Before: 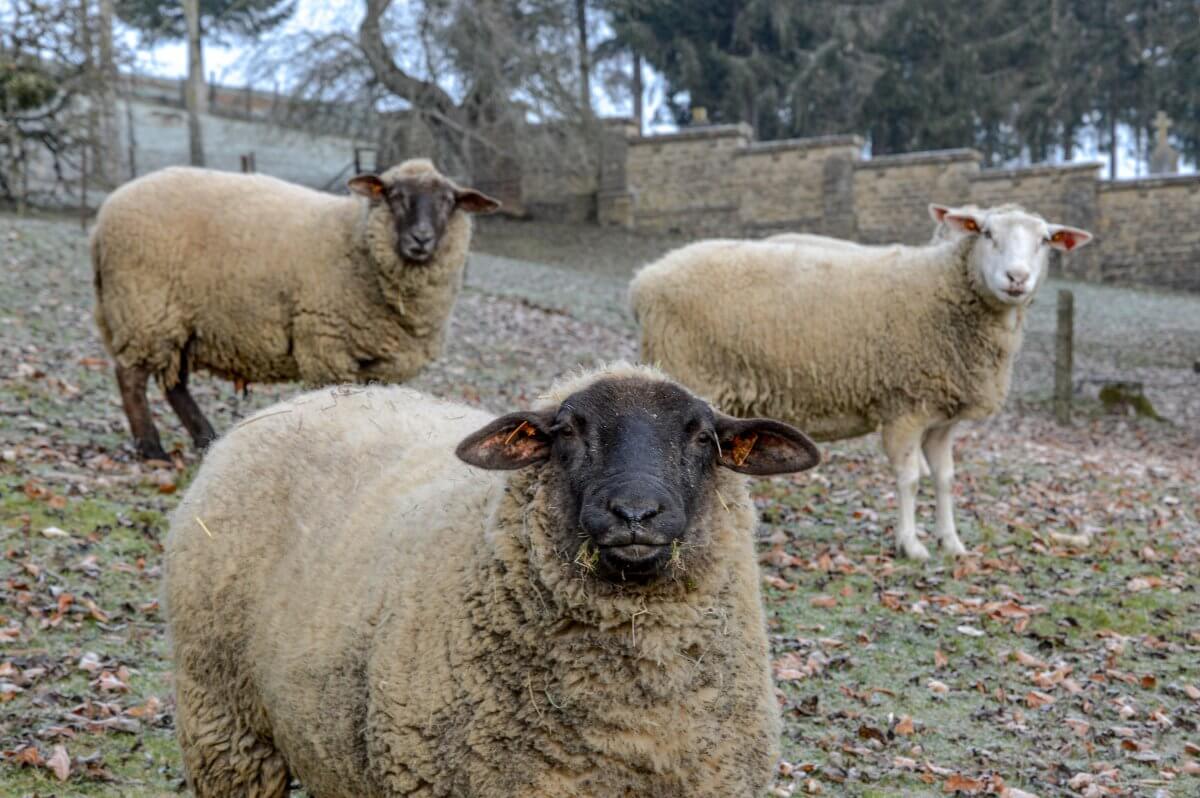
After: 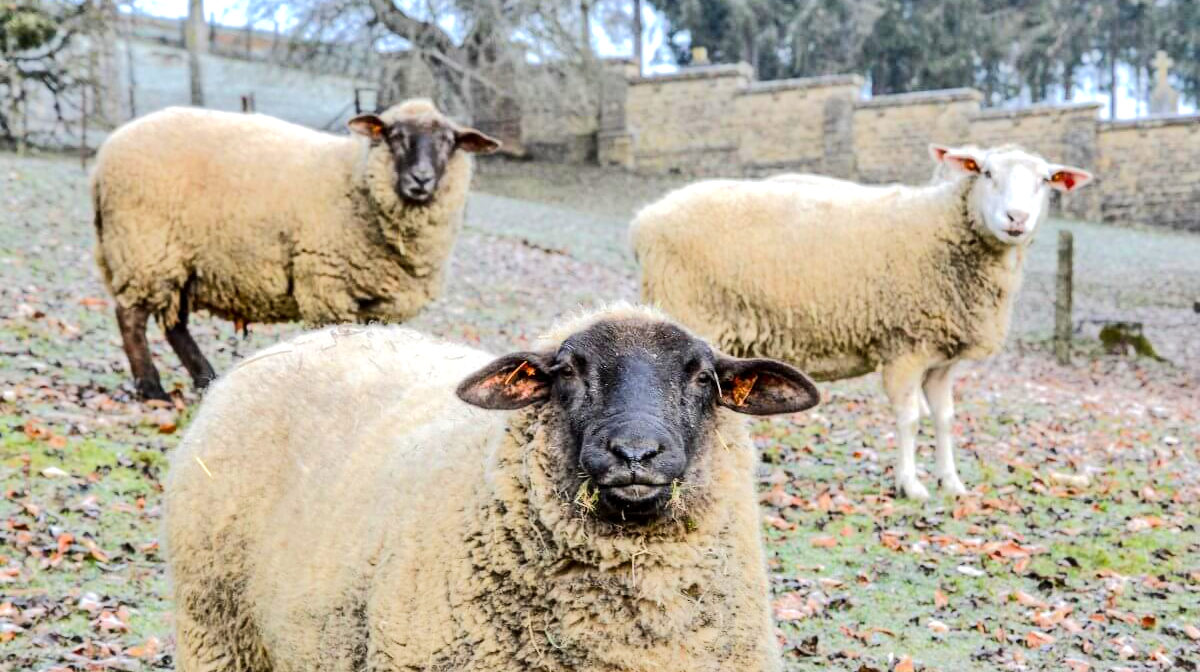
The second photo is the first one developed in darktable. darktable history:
crop: top 7.607%, bottom 8.061%
exposure: black level correction 0.001, exposure 0.498 EV, compensate exposure bias true, compensate highlight preservation false
shadows and highlights: soften with gaussian
tone equalizer: -7 EV 0.162 EV, -6 EV 0.636 EV, -5 EV 1.16 EV, -4 EV 1.29 EV, -3 EV 1.17 EV, -2 EV 0.6 EV, -1 EV 0.151 EV, edges refinement/feathering 500, mask exposure compensation -1.57 EV, preserve details no
